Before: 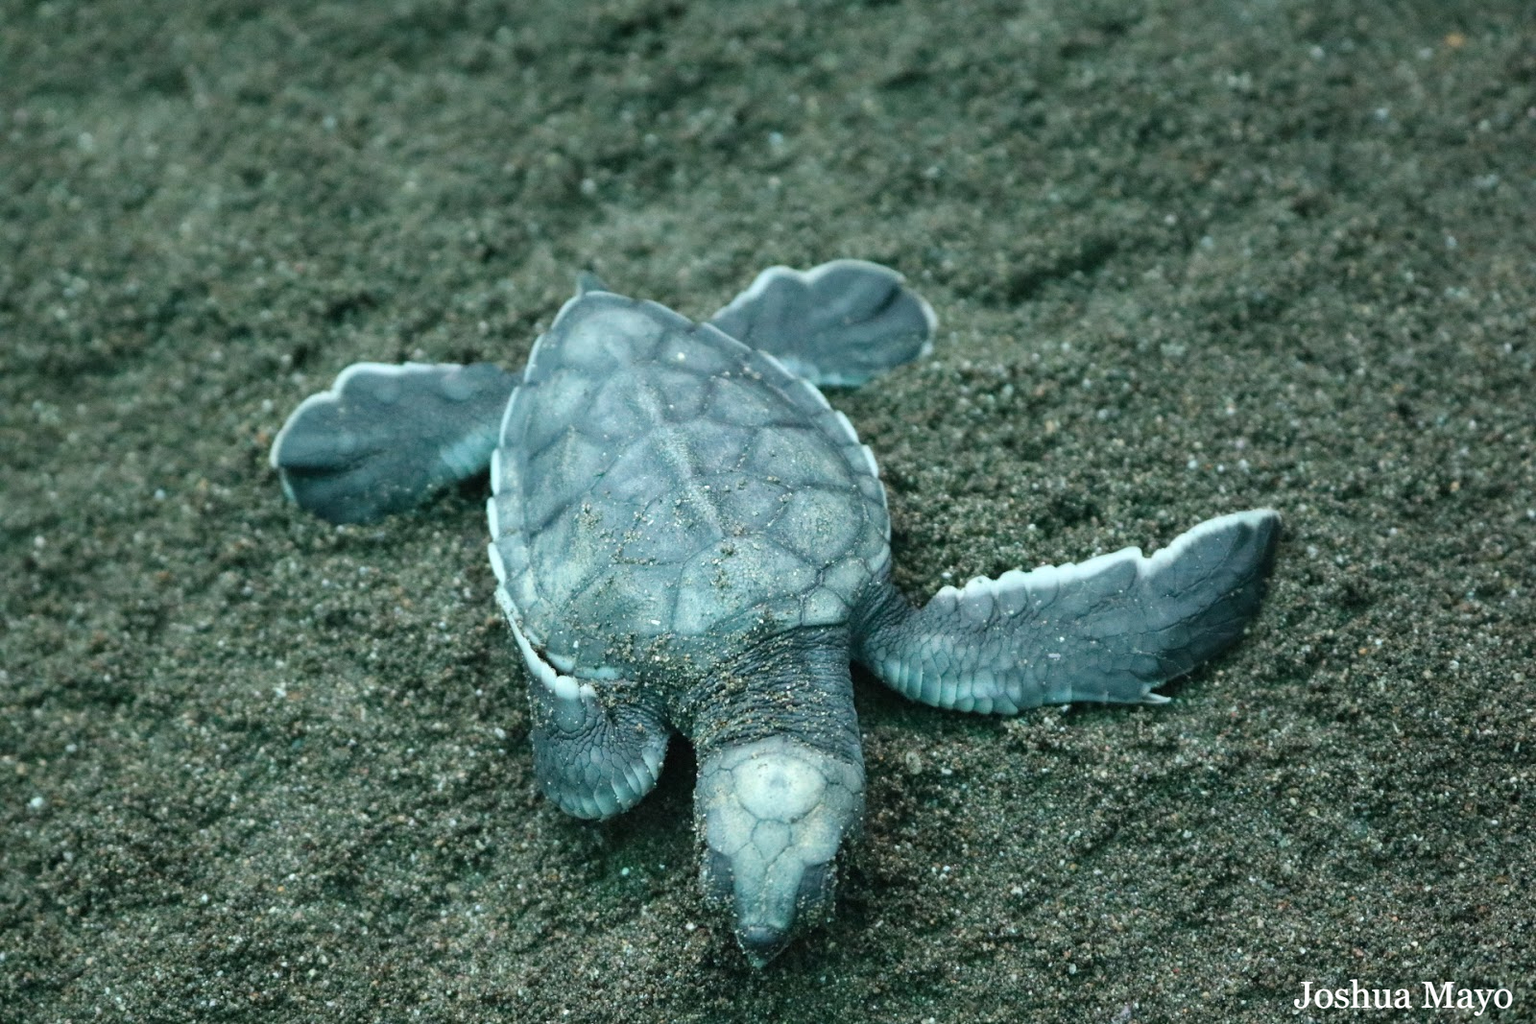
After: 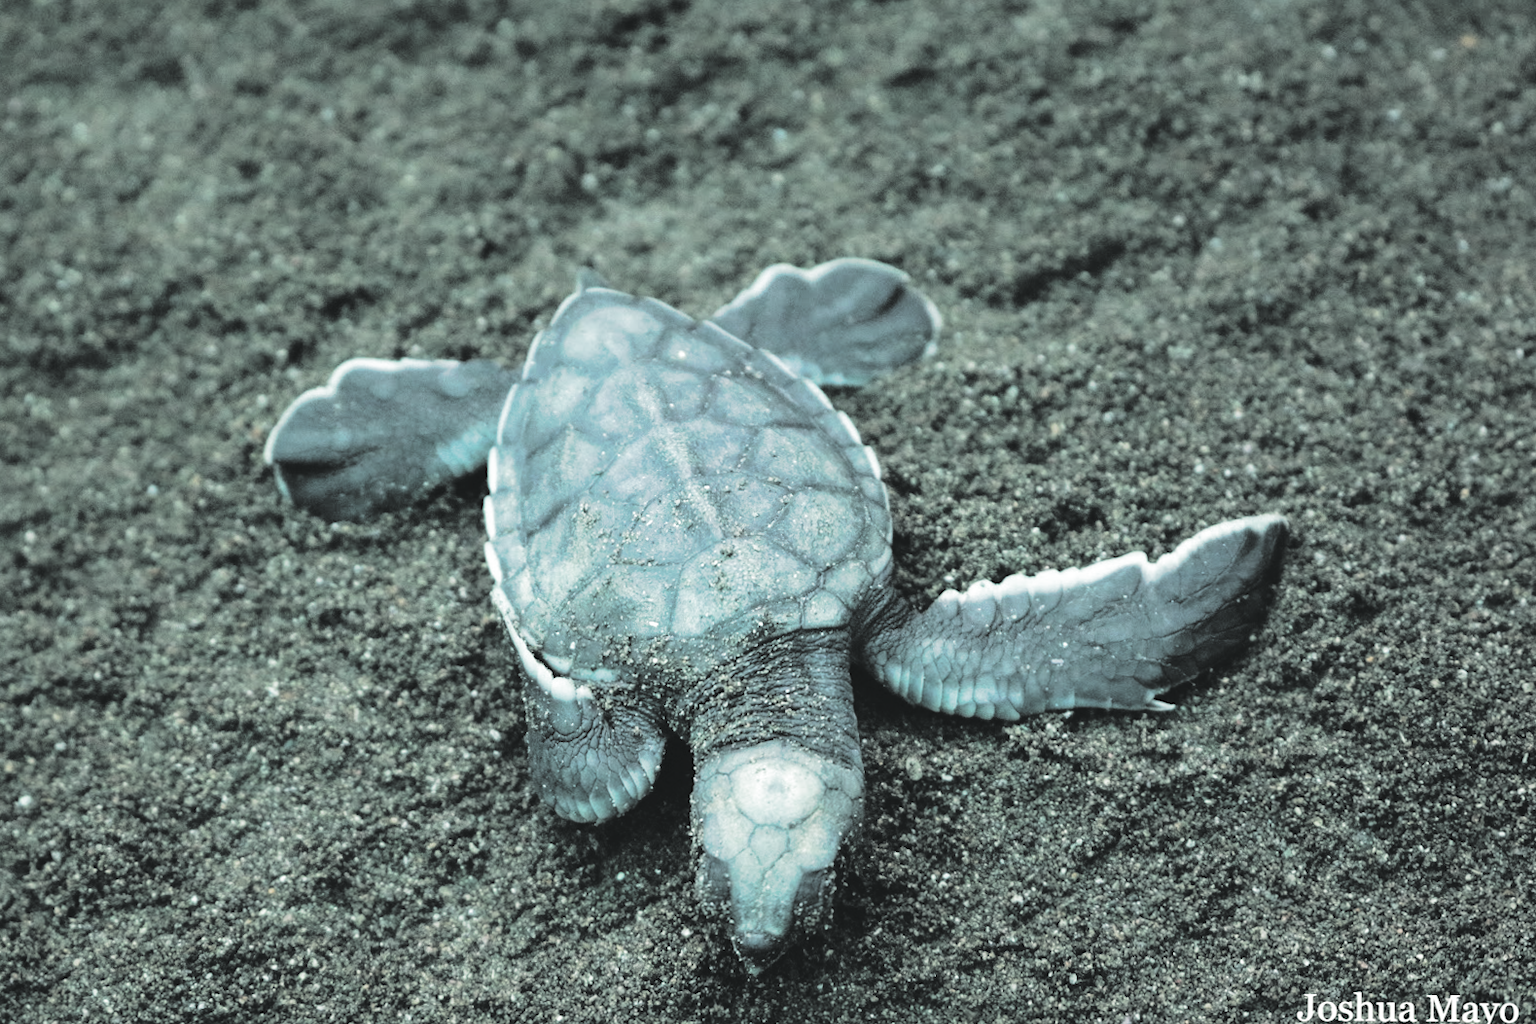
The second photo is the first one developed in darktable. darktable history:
split-toning: shadows › hue 190.8°, shadows › saturation 0.05, highlights › hue 54°, highlights › saturation 0.05, compress 0%
tone curve: curves: ch0 [(0, 0) (0.003, 0.074) (0.011, 0.079) (0.025, 0.083) (0.044, 0.095) (0.069, 0.097) (0.1, 0.11) (0.136, 0.131) (0.177, 0.159) (0.224, 0.209) (0.277, 0.279) (0.335, 0.367) (0.399, 0.455) (0.468, 0.538) (0.543, 0.621) (0.623, 0.699) (0.709, 0.782) (0.801, 0.848) (0.898, 0.924) (1, 1)], preserve colors none
exposure: exposure 0.127 EV, compensate highlight preservation false
crop and rotate: angle -0.5°
